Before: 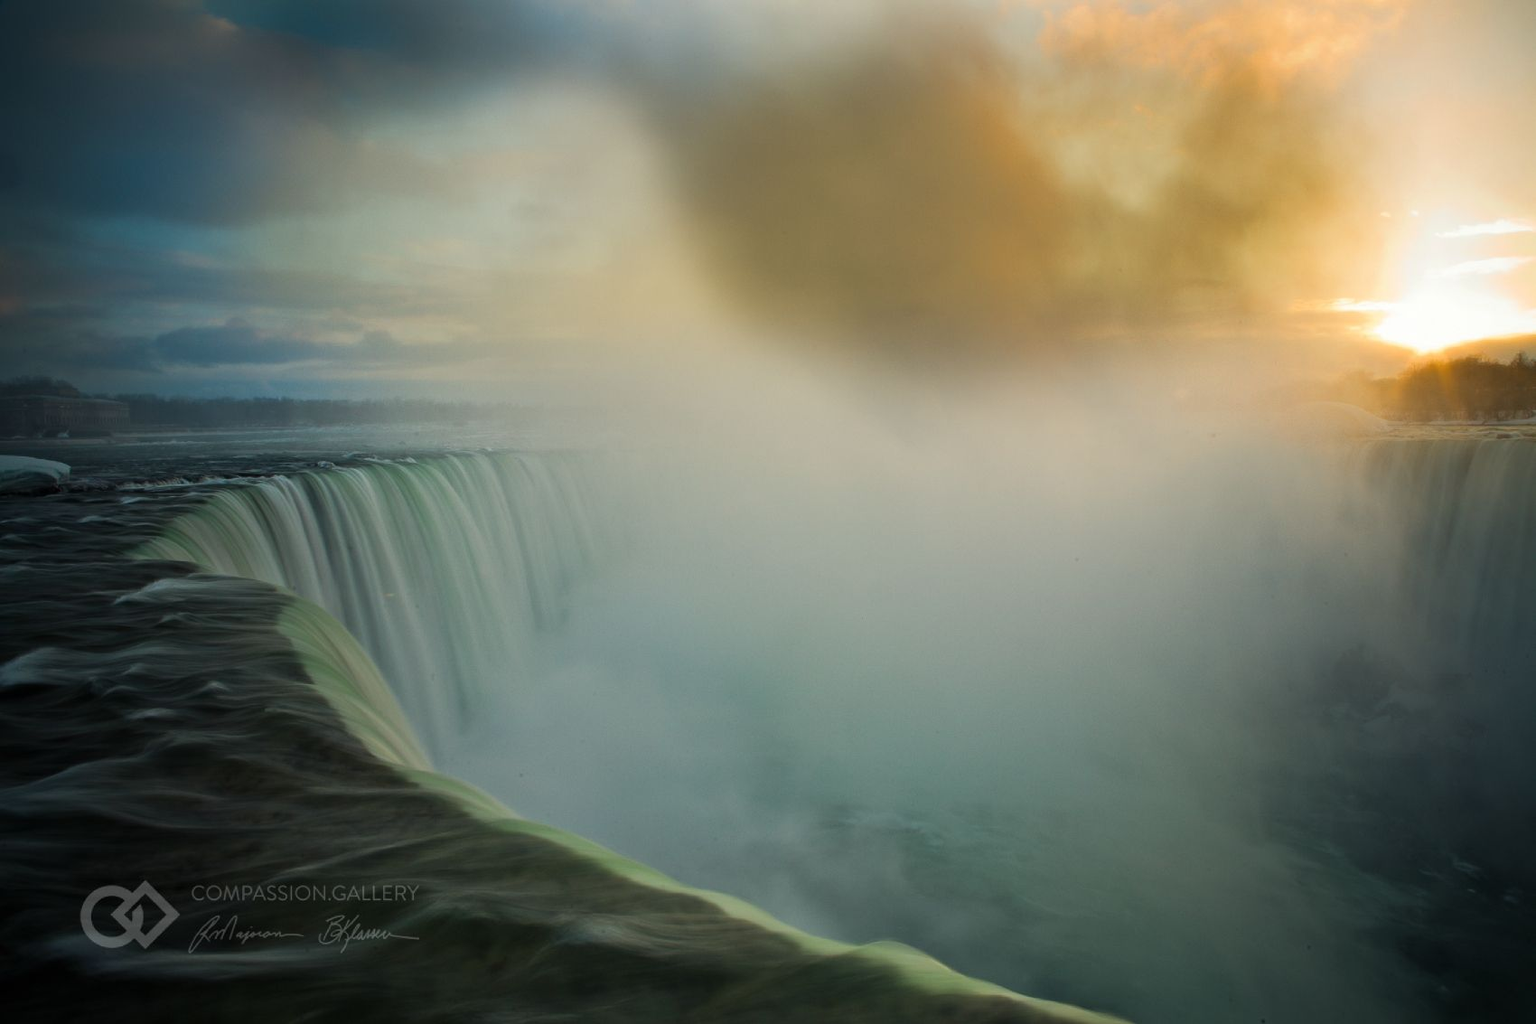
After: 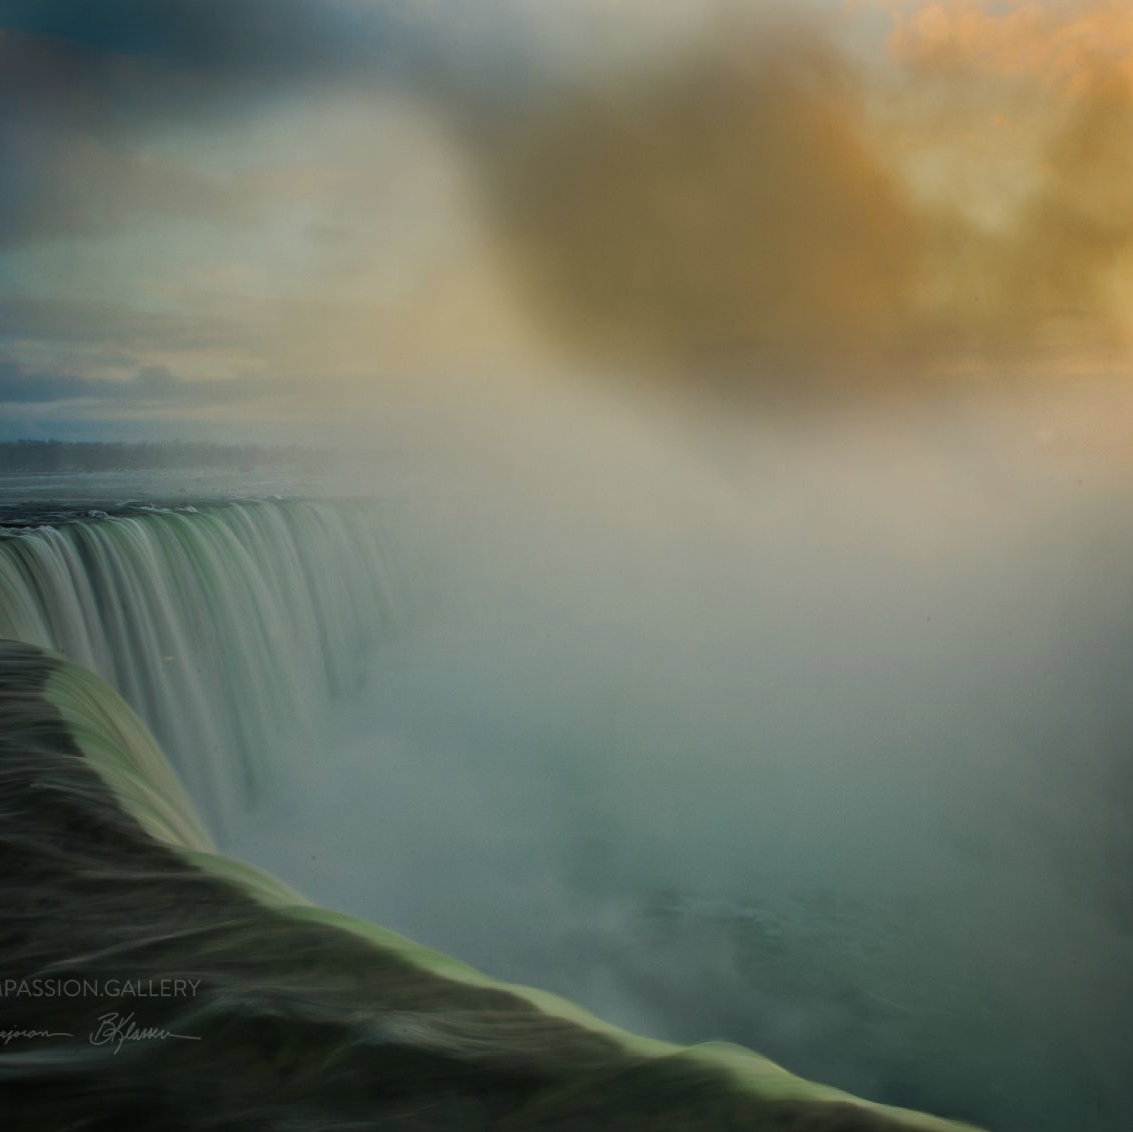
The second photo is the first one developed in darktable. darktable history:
exposure: exposure -0.36 EV, compensate highlight preservation false
crop and rotate: left 15.546%, right 17.787%
